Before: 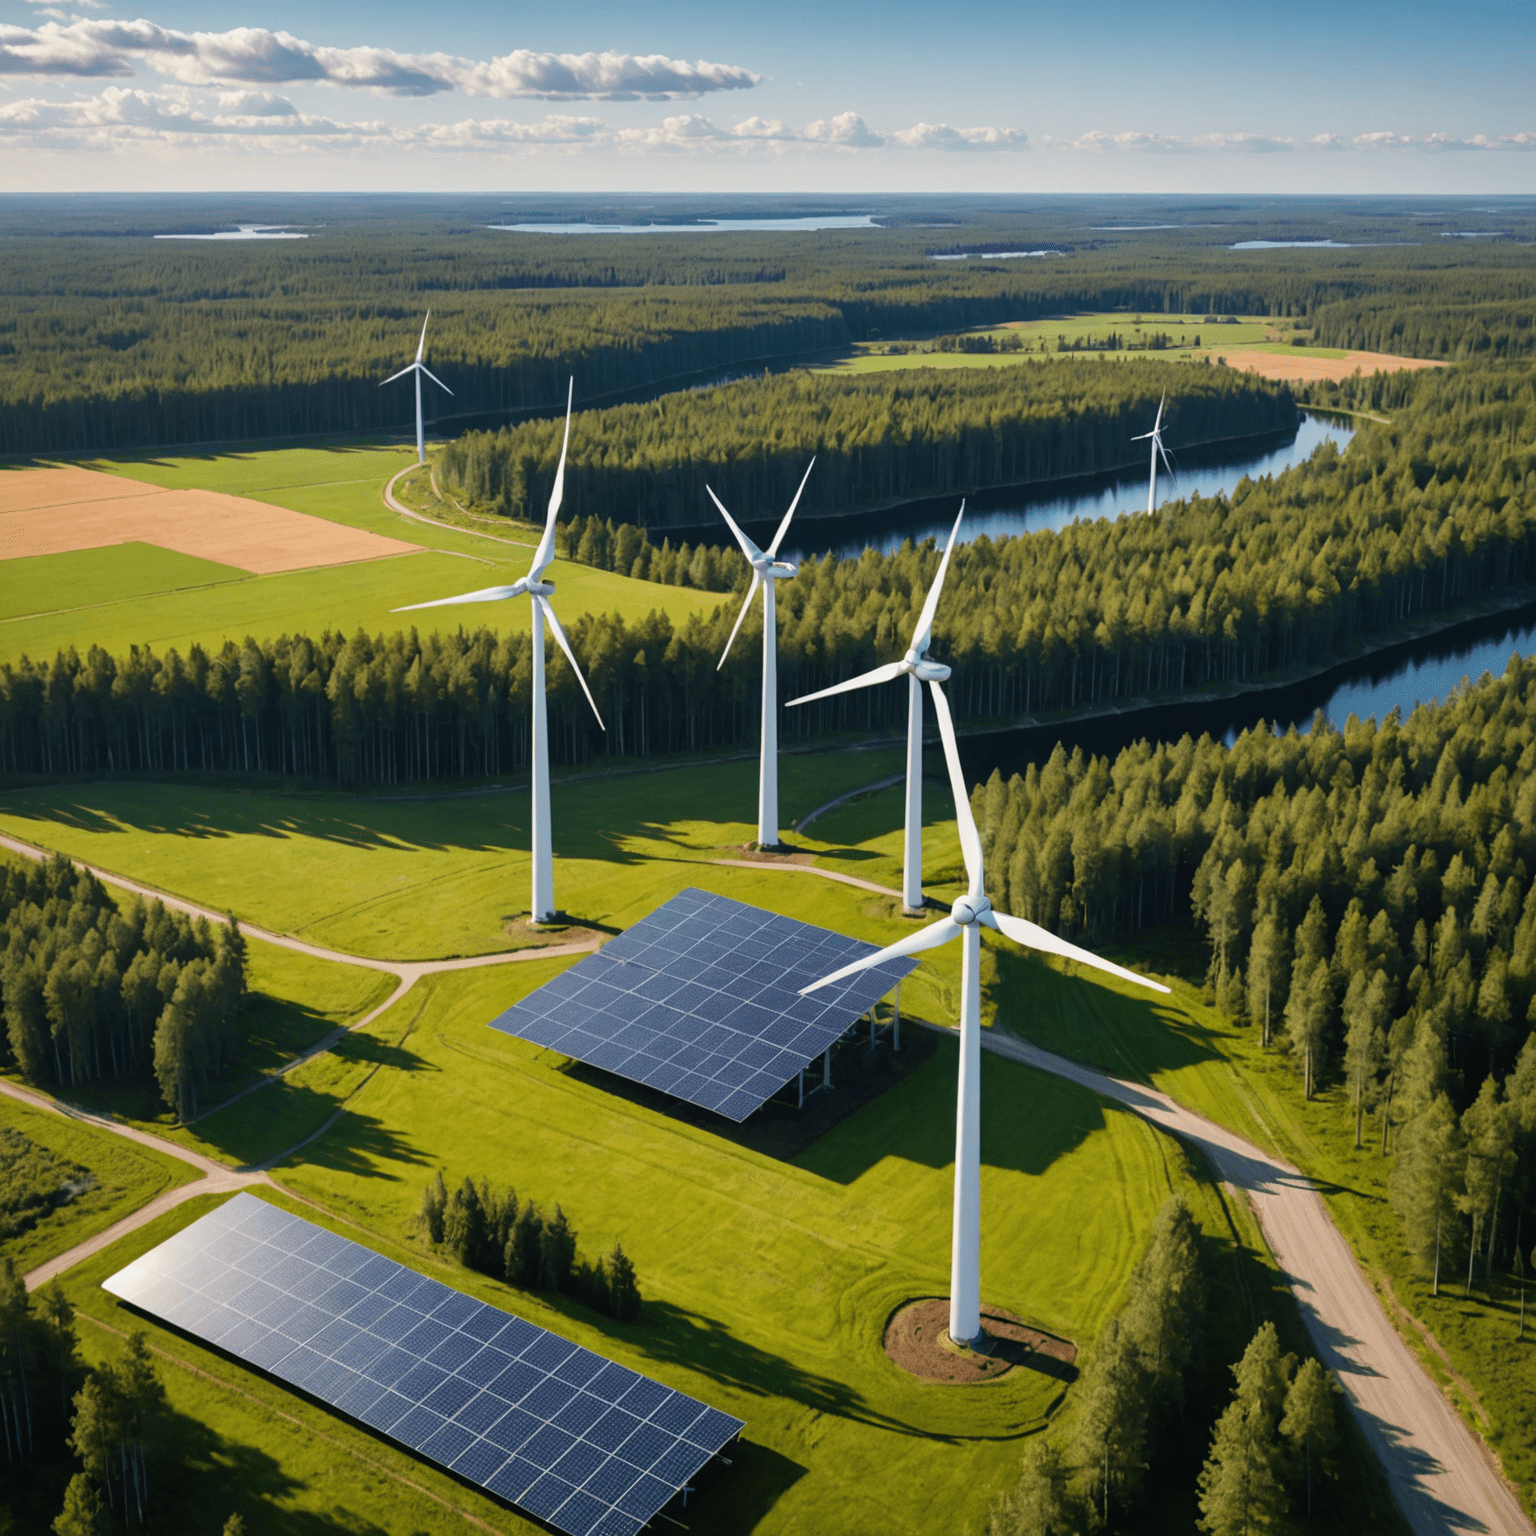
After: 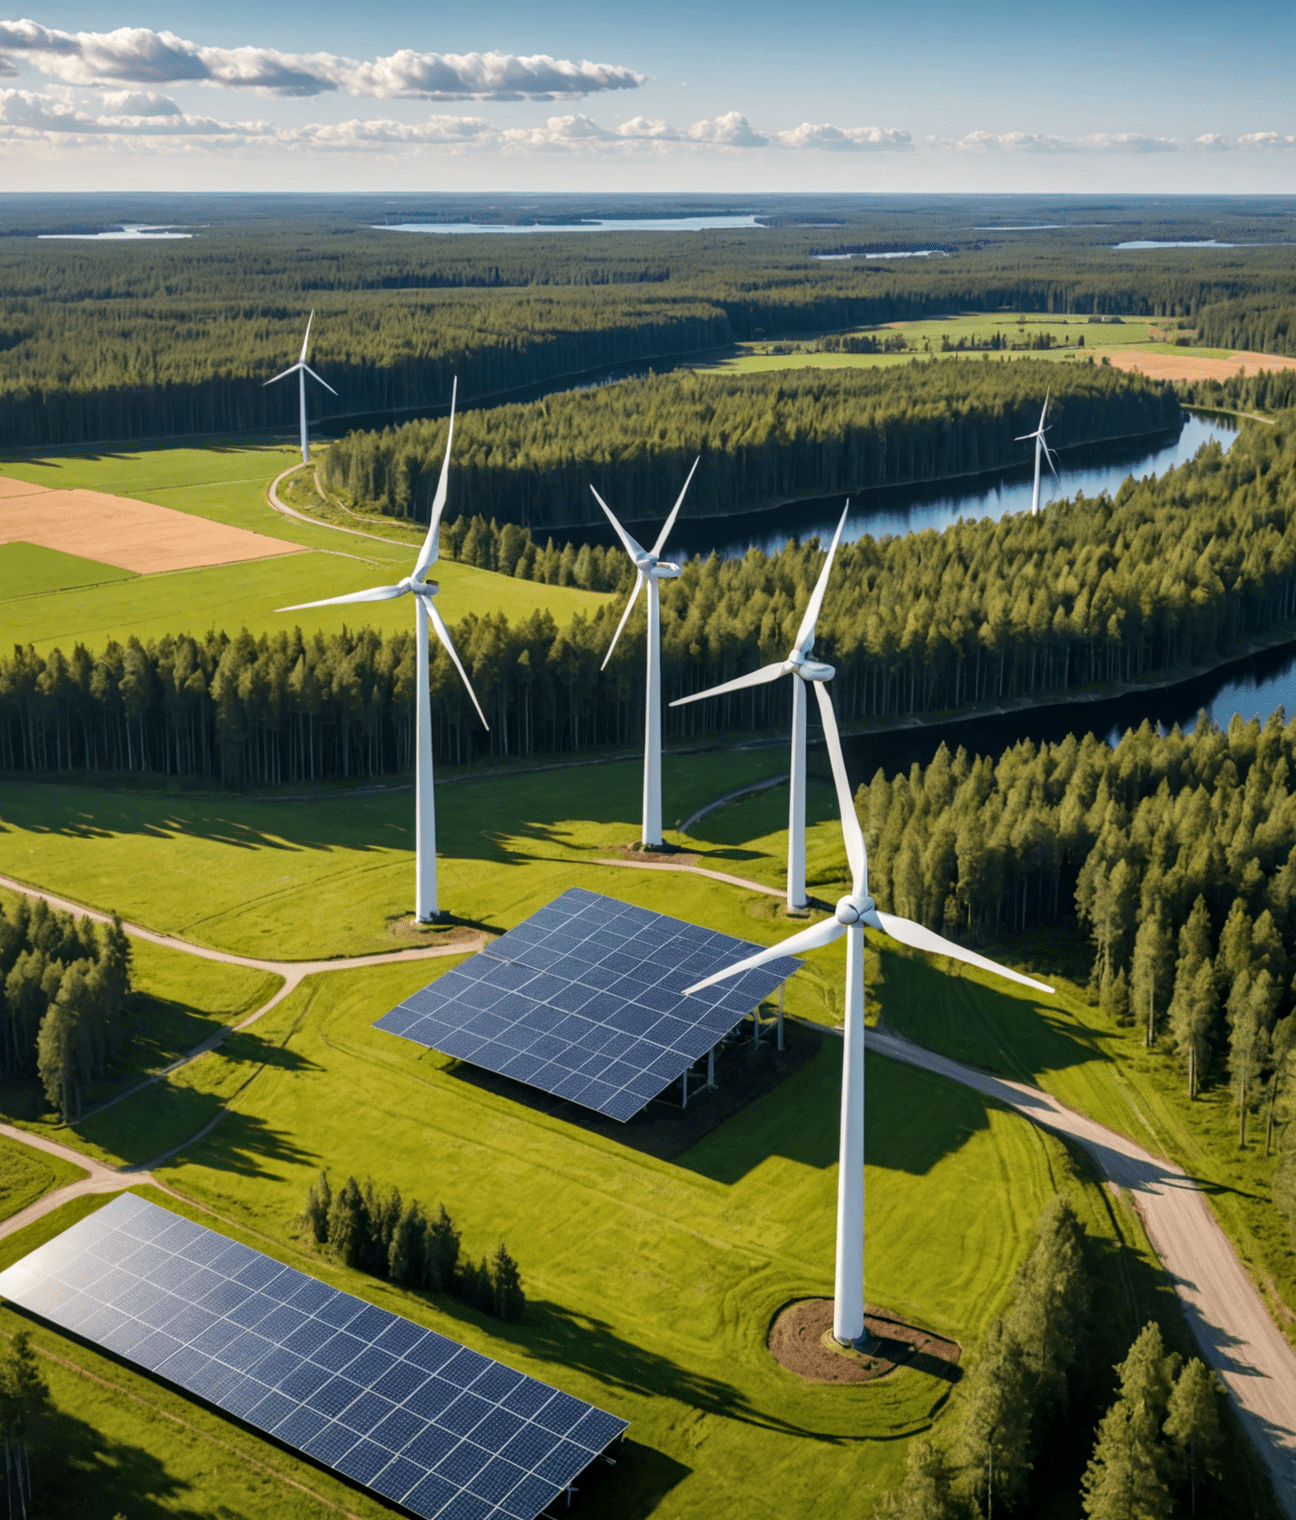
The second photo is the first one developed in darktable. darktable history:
crop: left 7.598%, right 7.873%
local contrast: on, module defaults
tone equalizer: on, module defaults
